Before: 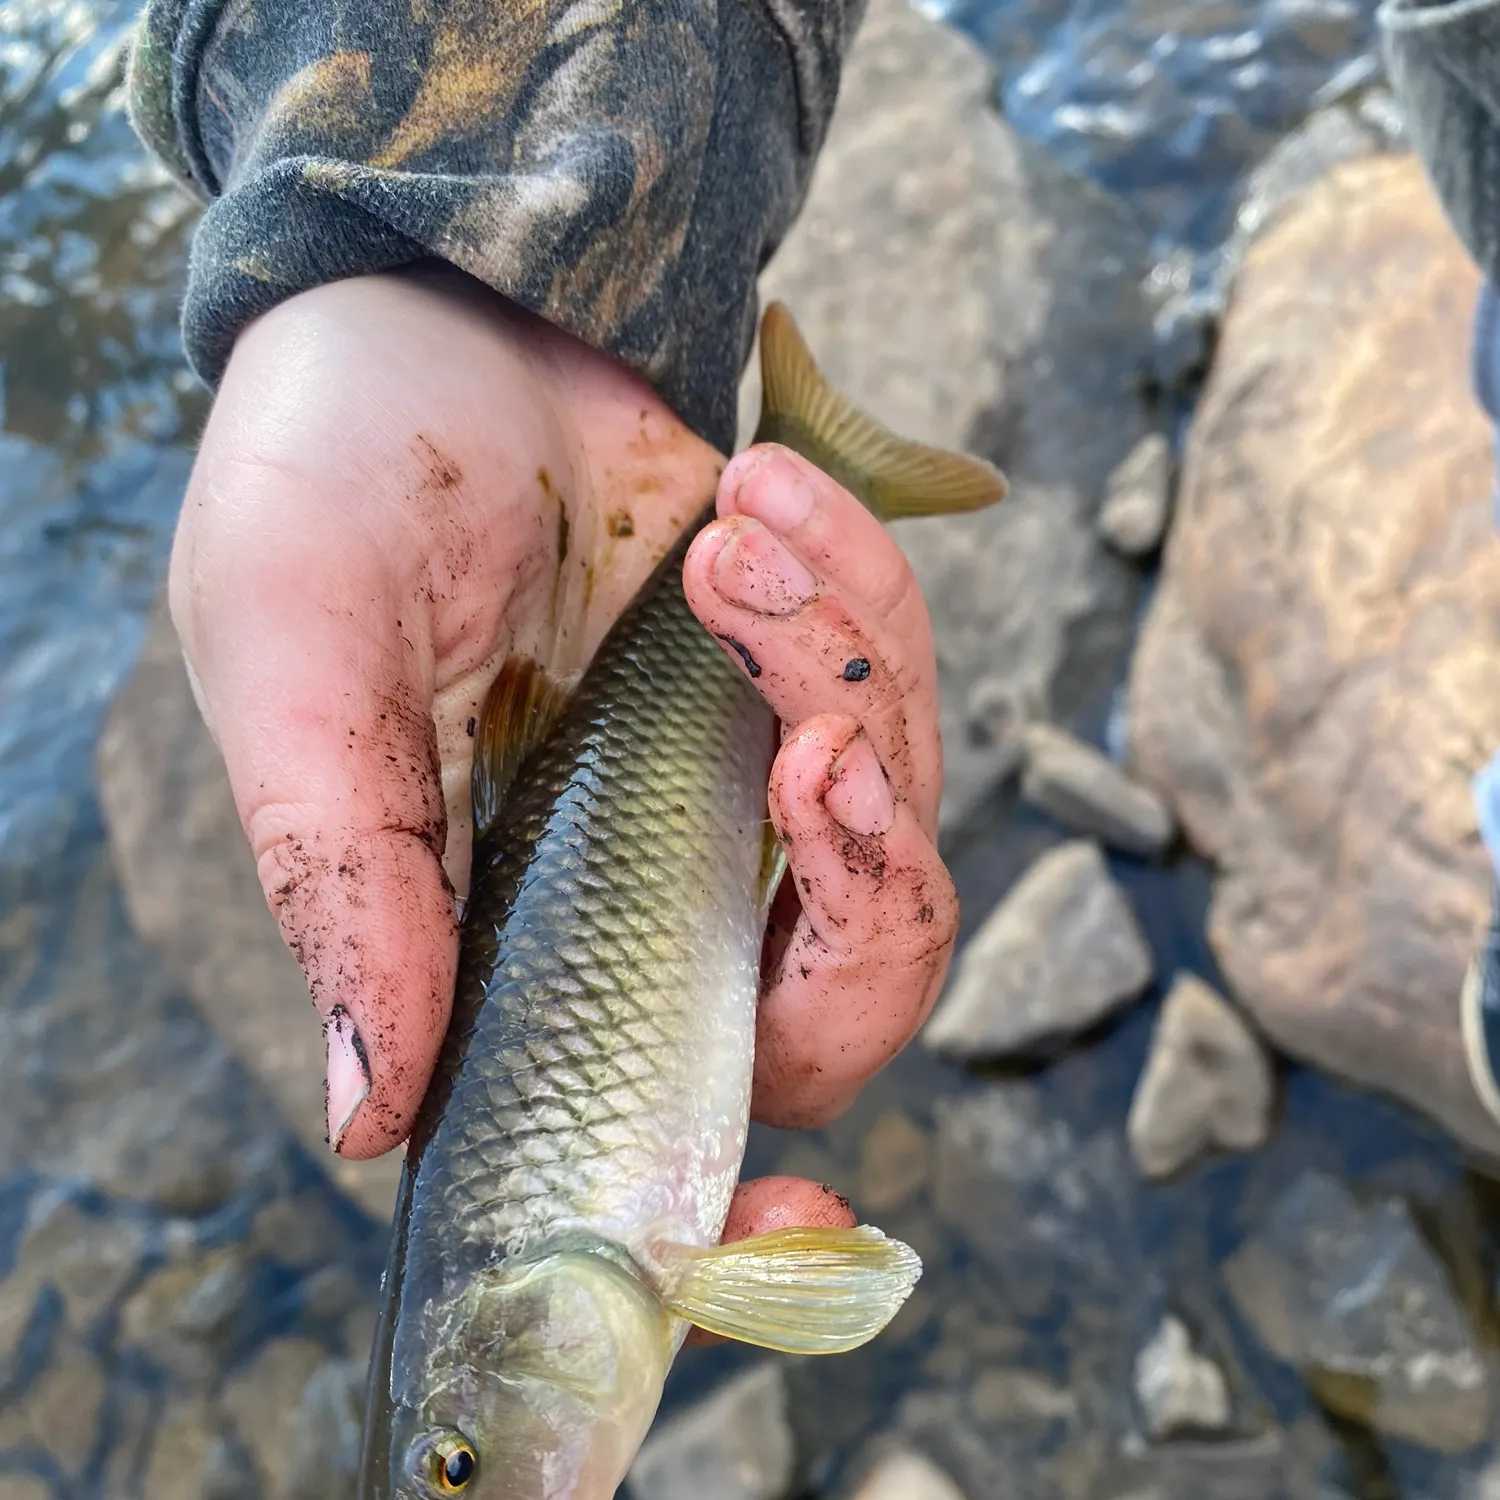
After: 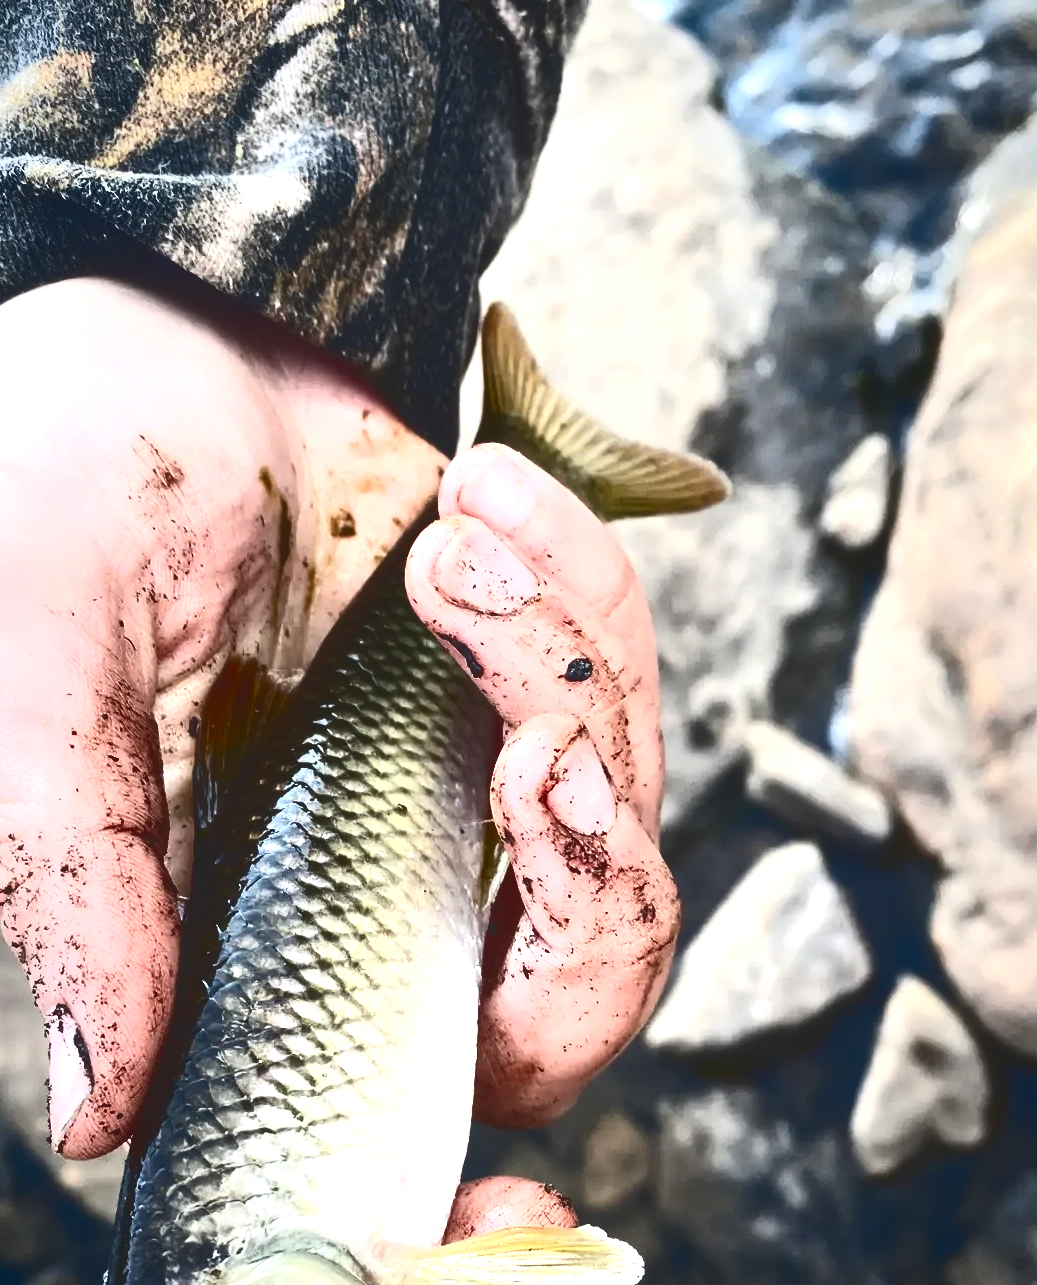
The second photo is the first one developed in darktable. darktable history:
vignetting: fall-off start 72.38%, fall-off radius 108.97%, saturation -0.001, width/height ratio 0.731
local contrast: highlights 214%, shadows 137%, detail 139%, midtone range 0.26
contrast brightness saturation: contrast 0.297
crop: left 18.558%, right 12.286%, bottom 14.285%
tone curve: curves: ch0 [(0, 0) (0.003, 0.231) (0.011, 0.231) (0.025, 0.231) (0.044, 0.231) (0.069, 0.235) (0.1, 0.24) (0.136, 0.246) (0.177, 0.256) (0.224, 0.279) (0.277, 0.313) (0.335, 0.354) (0.399, 0.428) (0.468, 0.514) (0.543, 0.61) (0.623, 0.728) (0.709, 0.808) (0.801, 0.873) (0.898, 0.909) (1, 1)], color space Lab, independent channels, preserve colors none
